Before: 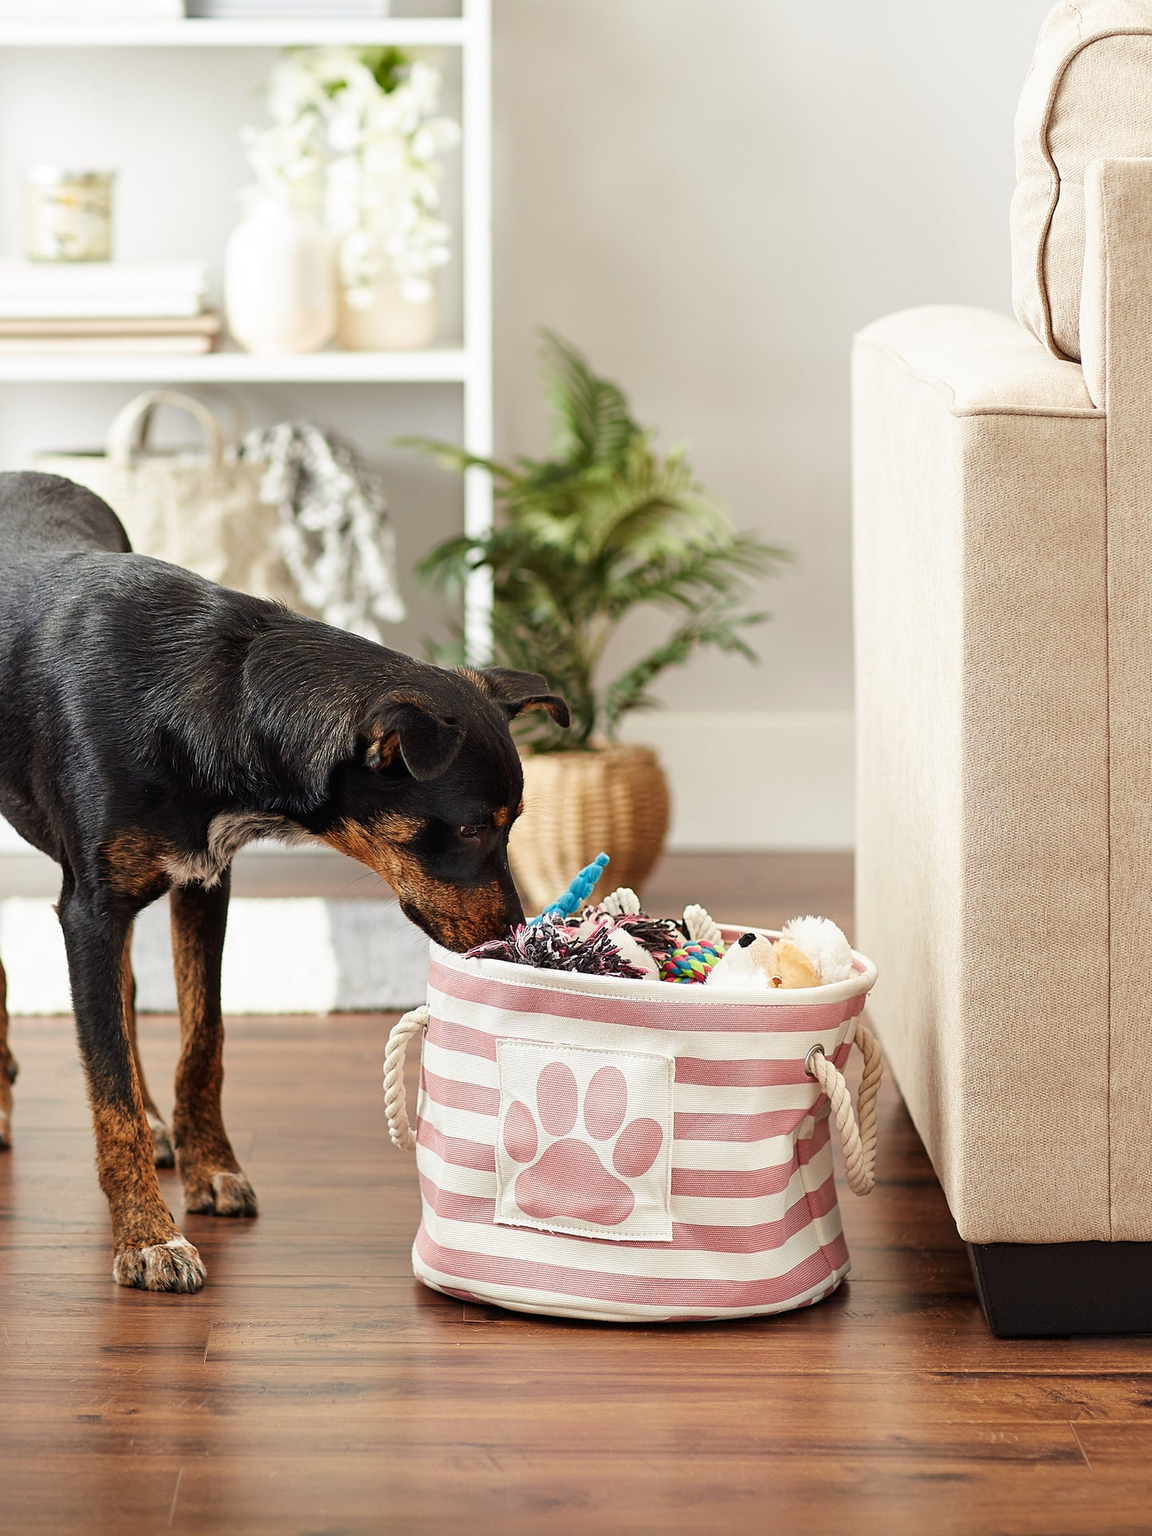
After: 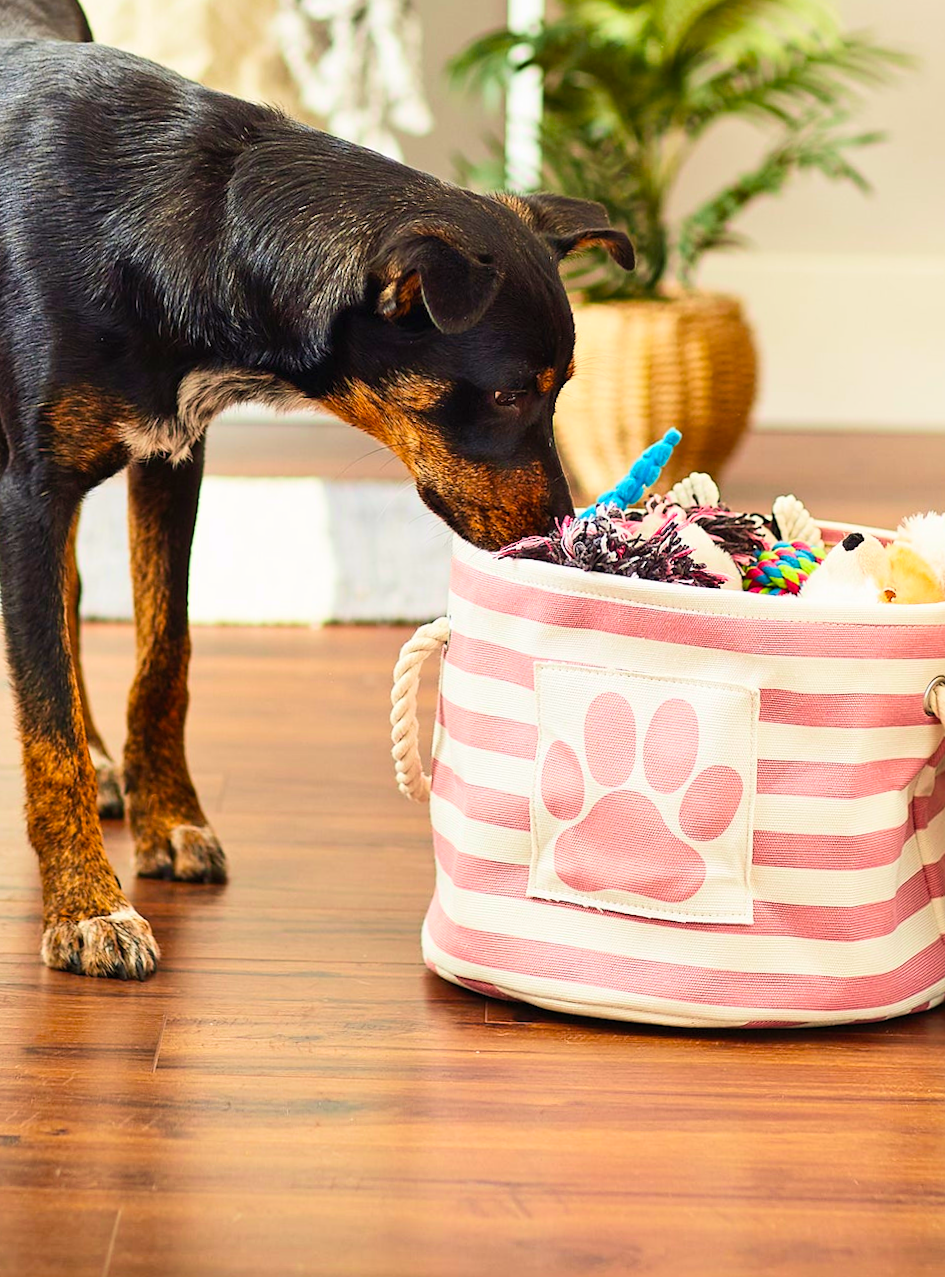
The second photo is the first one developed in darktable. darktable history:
velvia: on, module defaults
crop and rotate: angle -0.82°, left 3.85%, top 31.828%, right 27.992%
color balance rgb: perceptual saturation grading › global saturation 25%, global vibrance 20%
contrast brightness saturation: contrast 0.2, brightness 0.16, saturation 0.22
rotate and perspective: rotation 0.226°, lens shift (vertical) -0.042, crop left 0.023, crop right 0.982, crop top 0.006, crop bottom 0.994
